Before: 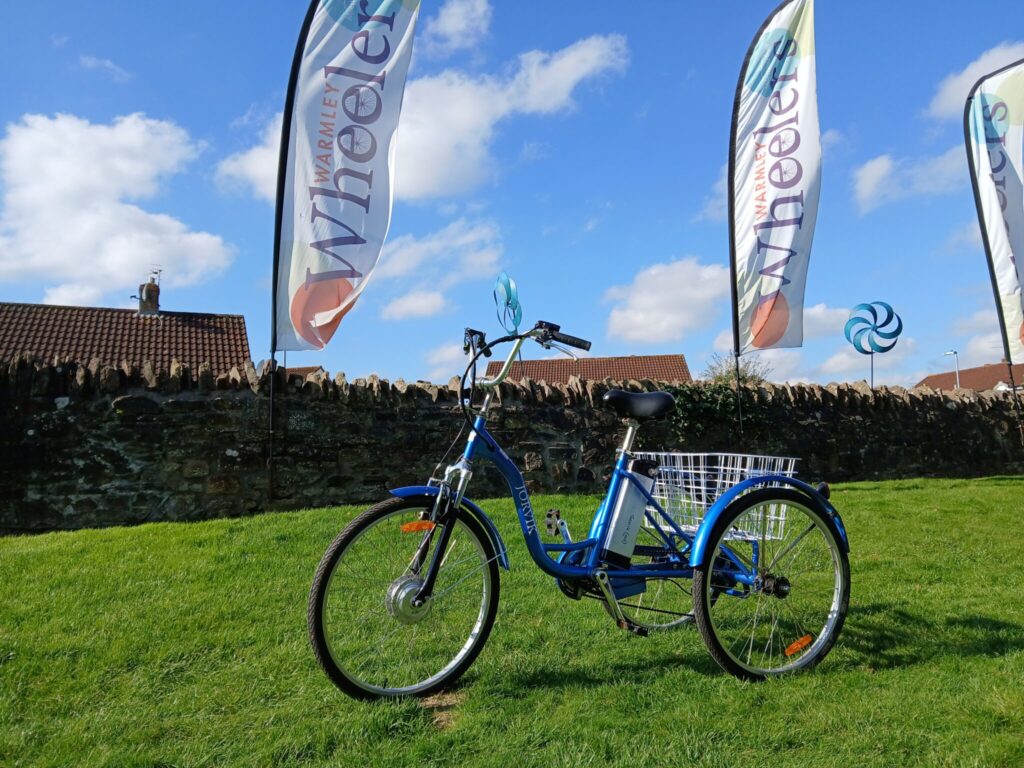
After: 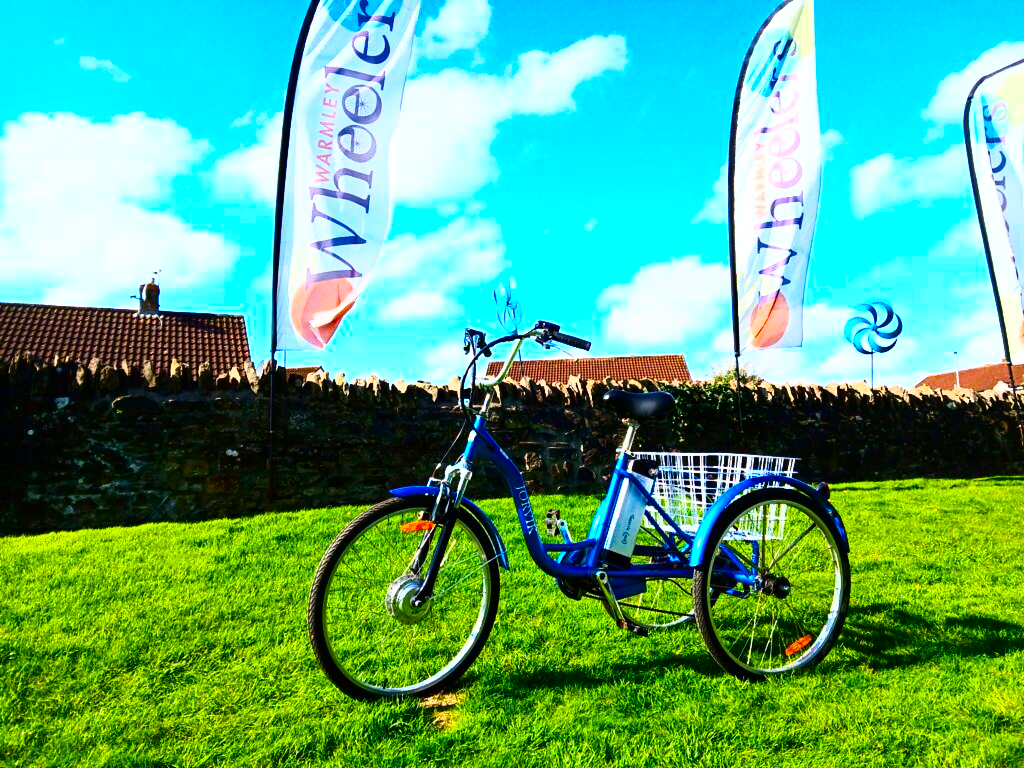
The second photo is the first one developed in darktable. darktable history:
contrast brightness saturation: contrast 0.4, brightness 0.1, saturation 0.21
color balance rgb: linear chroma grading › global chroma 50%, perceptual saturation grading › global saturation 2.34%, global vibrance 6.64%, contrast 12.71%, saturation formula JzAzBz (2021)
tone curve: curves: ch0 [(0, 0) (0.093, 0.104) (0.226, 0.291) (0.327, 0.431) (0.471, 0.648) (0.759, 0.926) (1, 1)], color space Lab, linked channels, preserve colors none
